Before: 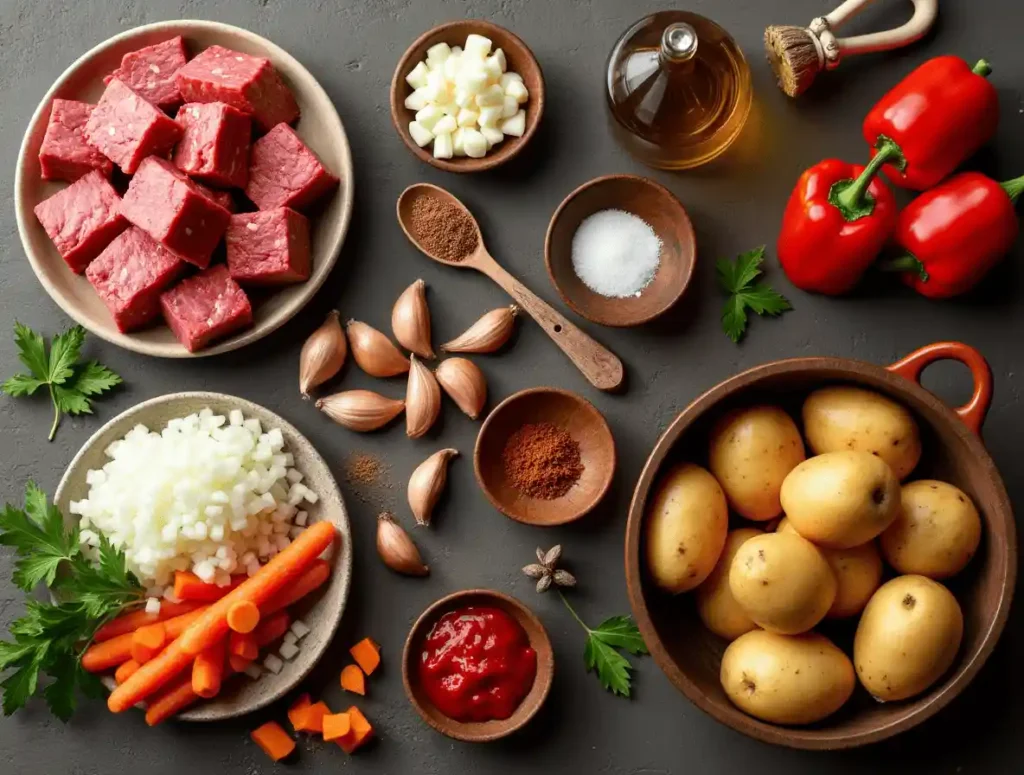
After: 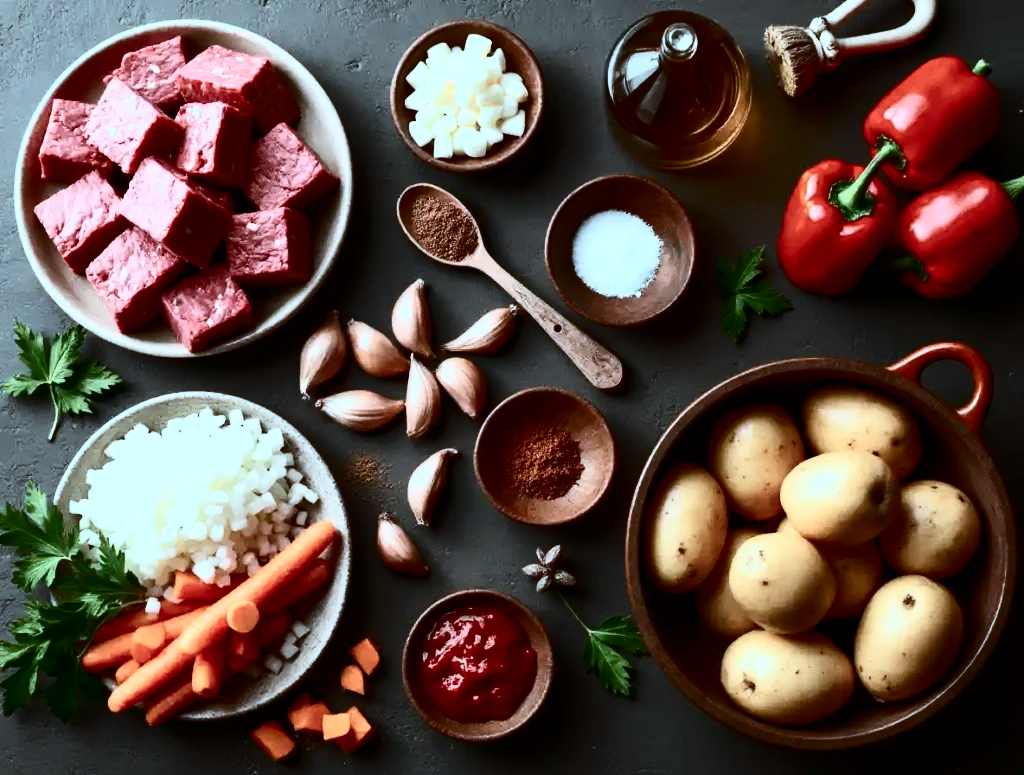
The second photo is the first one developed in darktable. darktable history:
contrast brightness saturation: contrast 0.487, saturation -0.097
color correction: highlights a* -9.87, highlights b* -21.49
